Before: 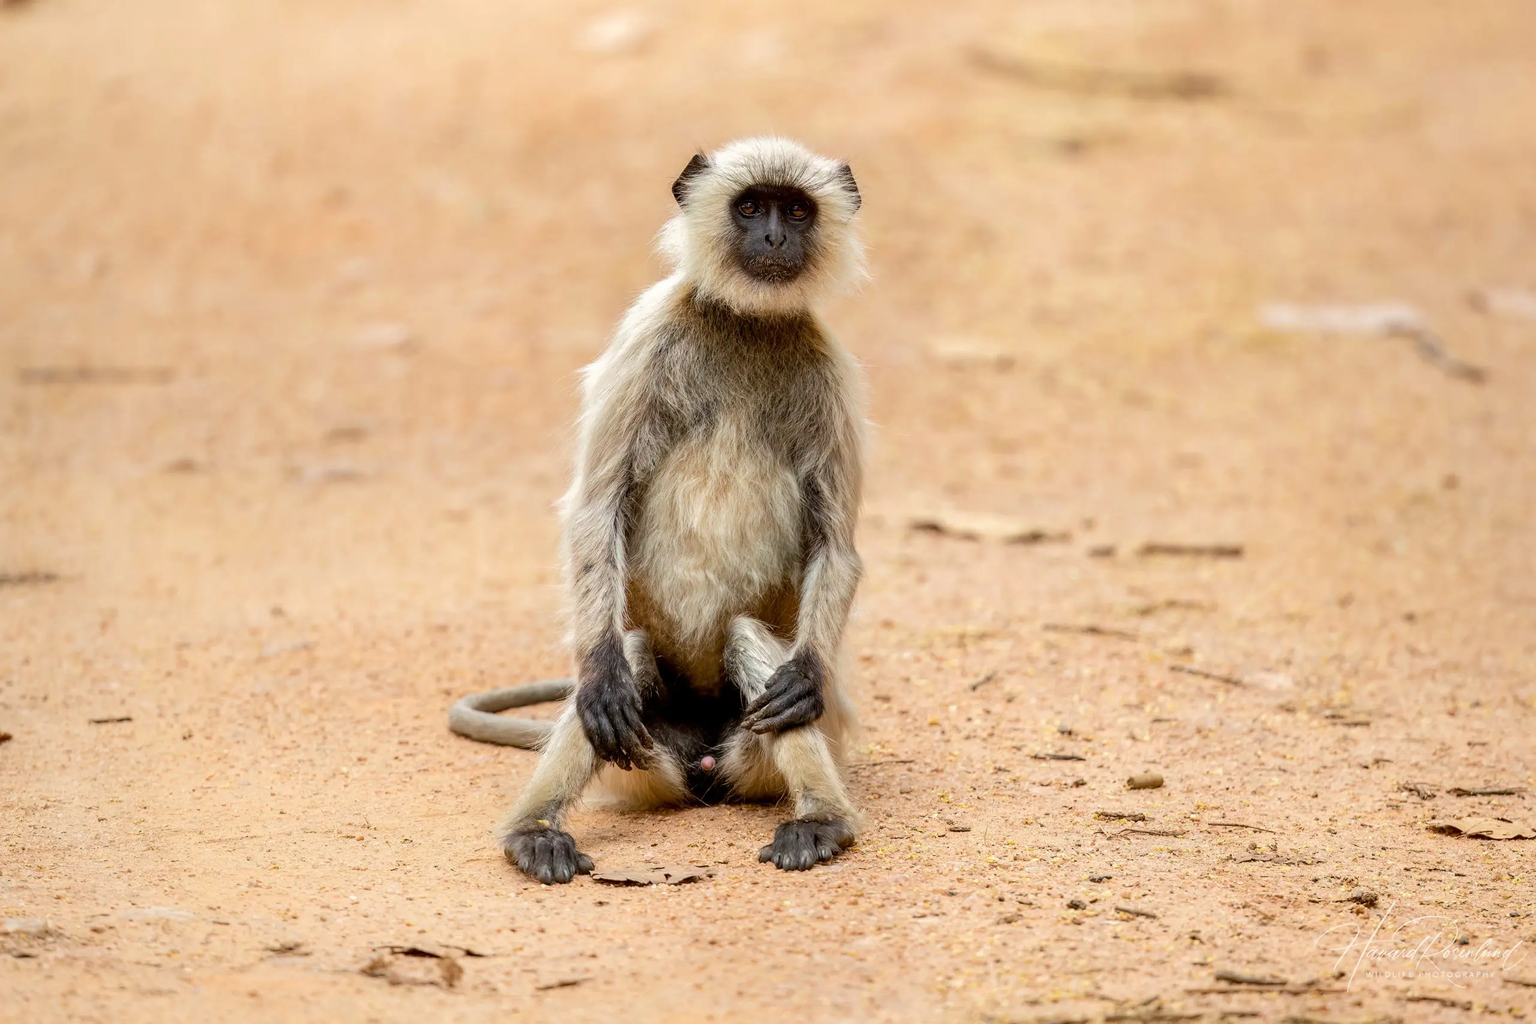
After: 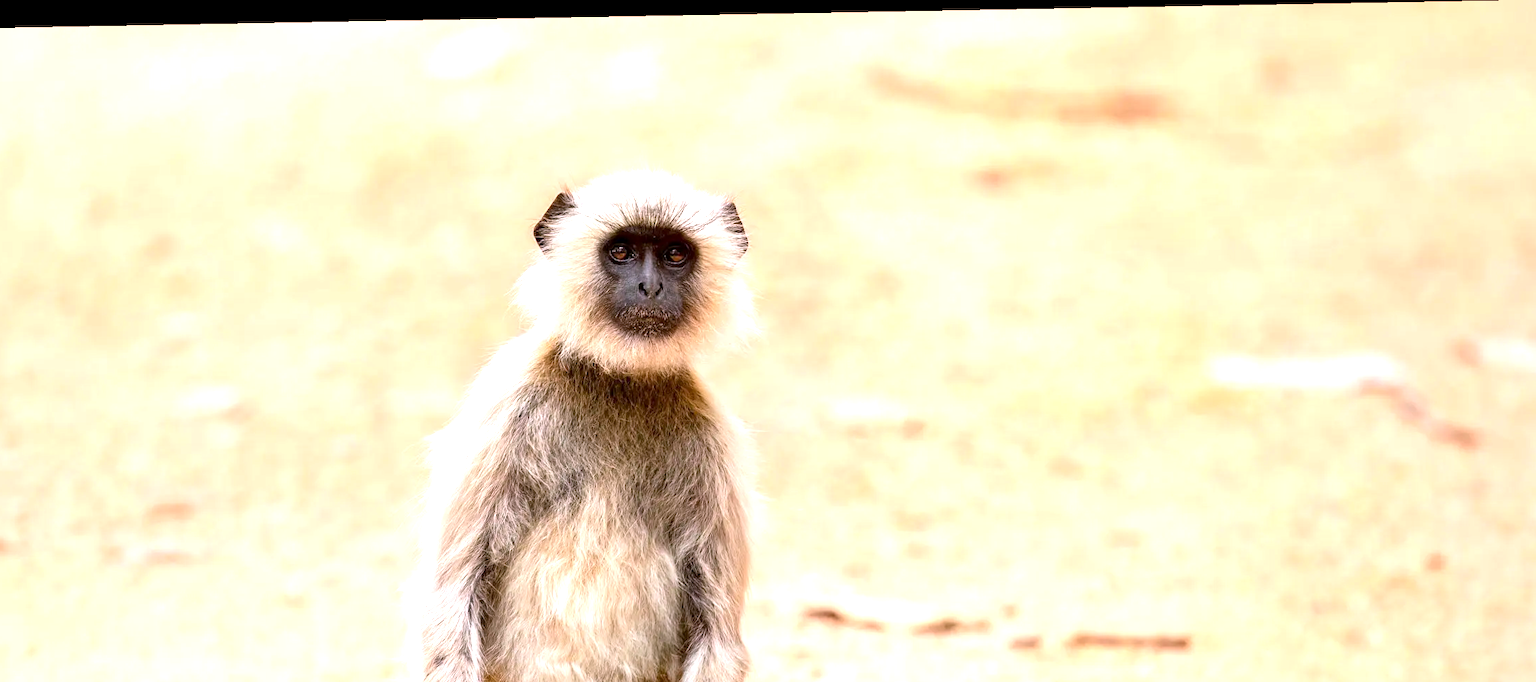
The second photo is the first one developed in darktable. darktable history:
white balance: red 1.05, blue 1.072
crop and rotate: left 11.812%, bottom 42.776%
exposure: black level correction 0.001, exposure 0.955 EV, compensate exposure bias true, compensate highlight preservation false
rotate and perspective: lens shift (horizontal) -0.055, automatic cropping off
